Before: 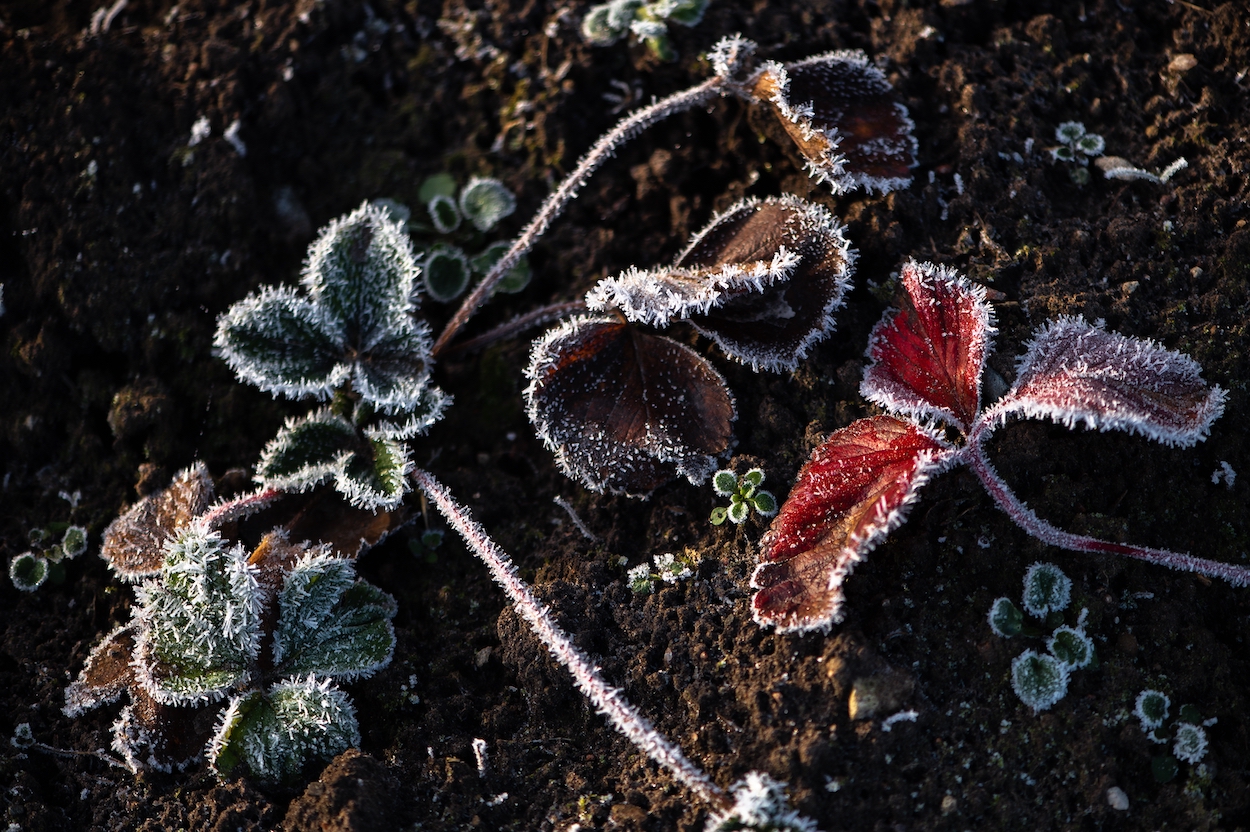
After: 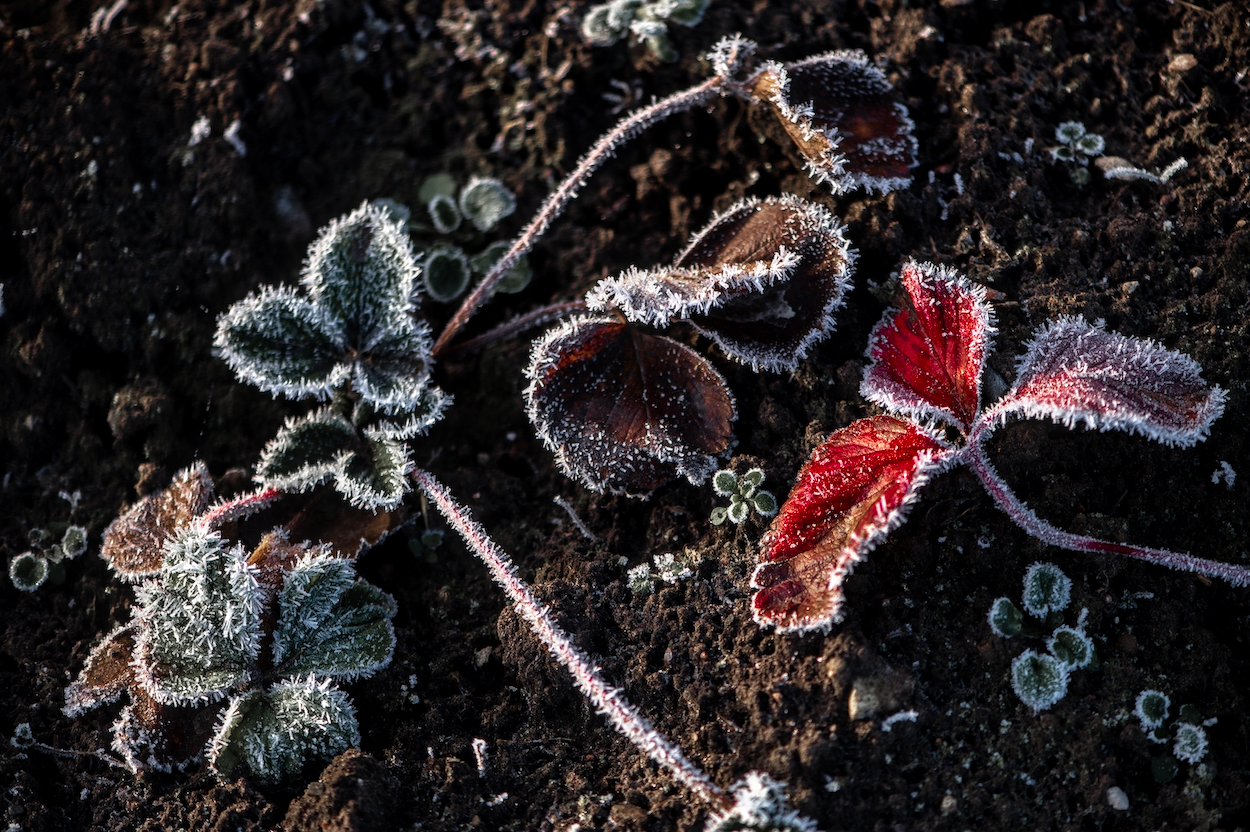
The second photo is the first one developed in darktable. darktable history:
color zones: curves: ch1 [(0, 0.708) (0.088, 0.648) (0.245, 0.187) (0.429, 0.326) (0.571, 0.498) (0.714, 0.5) (0.857, 0.5) (1, 0.708)]
local contrast: detail 130%
